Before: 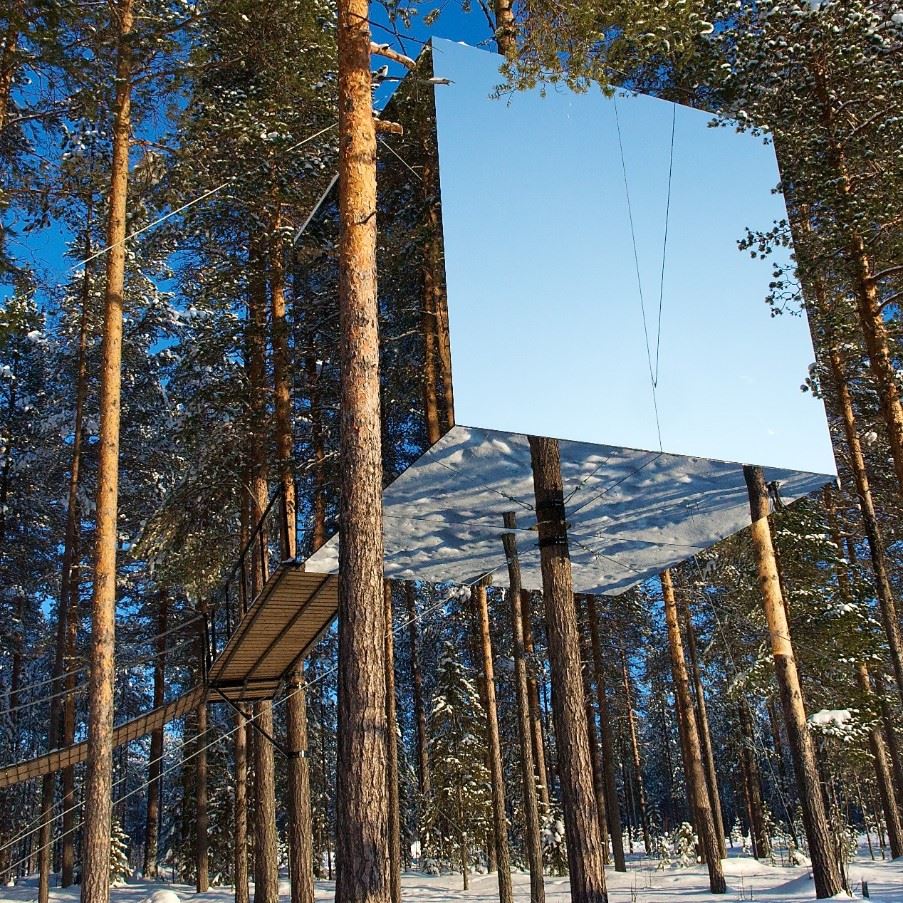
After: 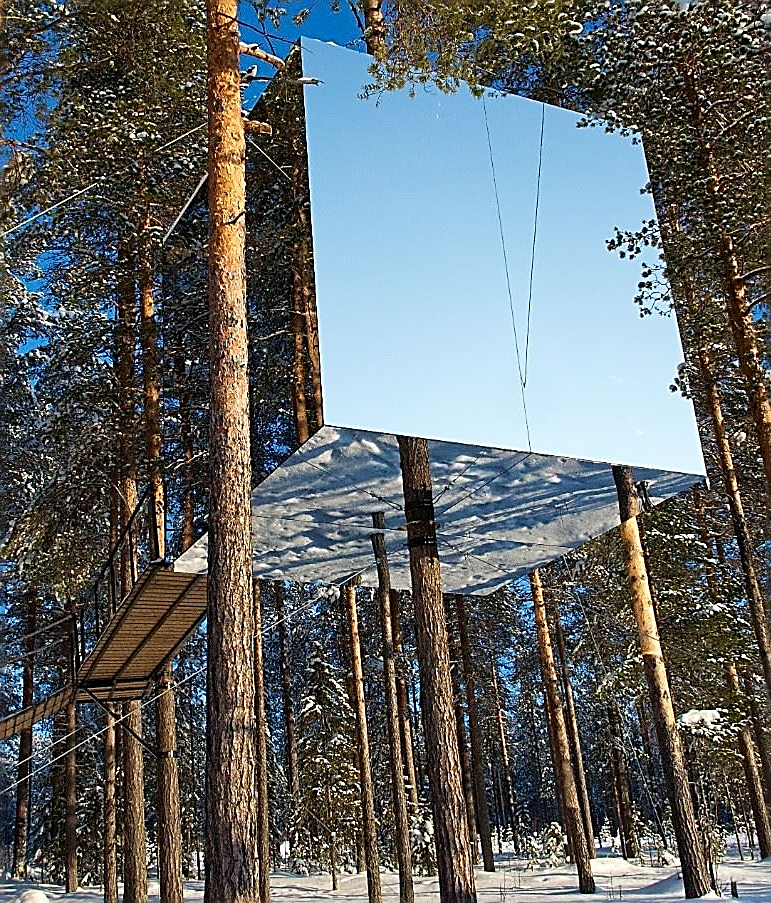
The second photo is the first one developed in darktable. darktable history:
sharpen: amount 1
crop and rotate: left 14.584%
